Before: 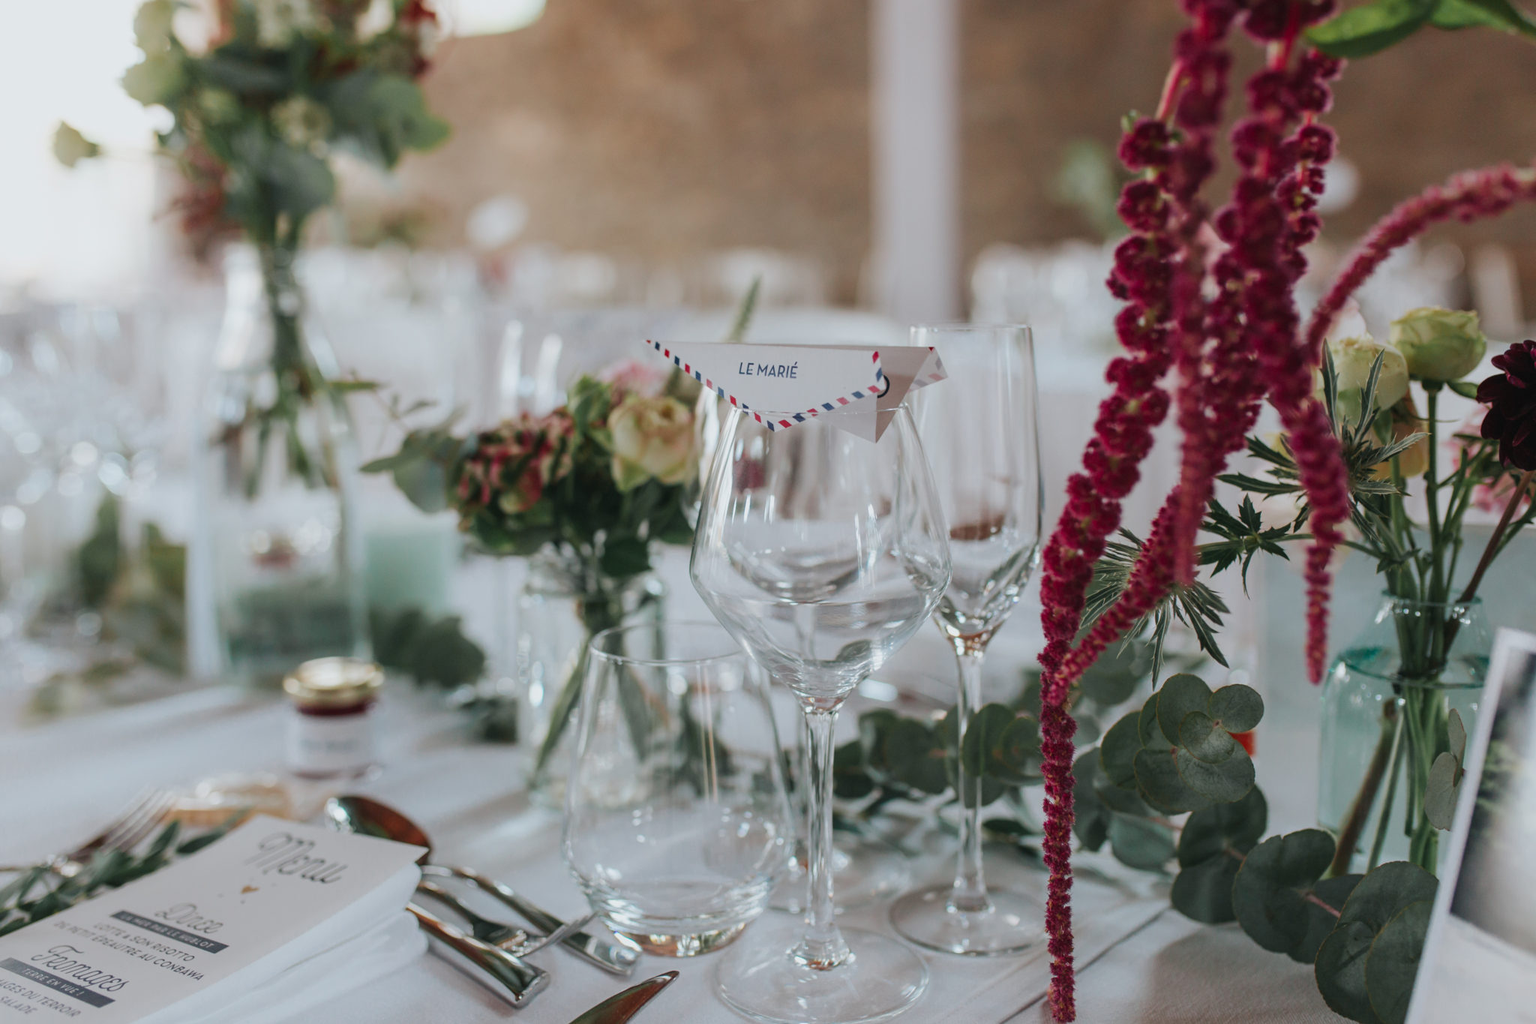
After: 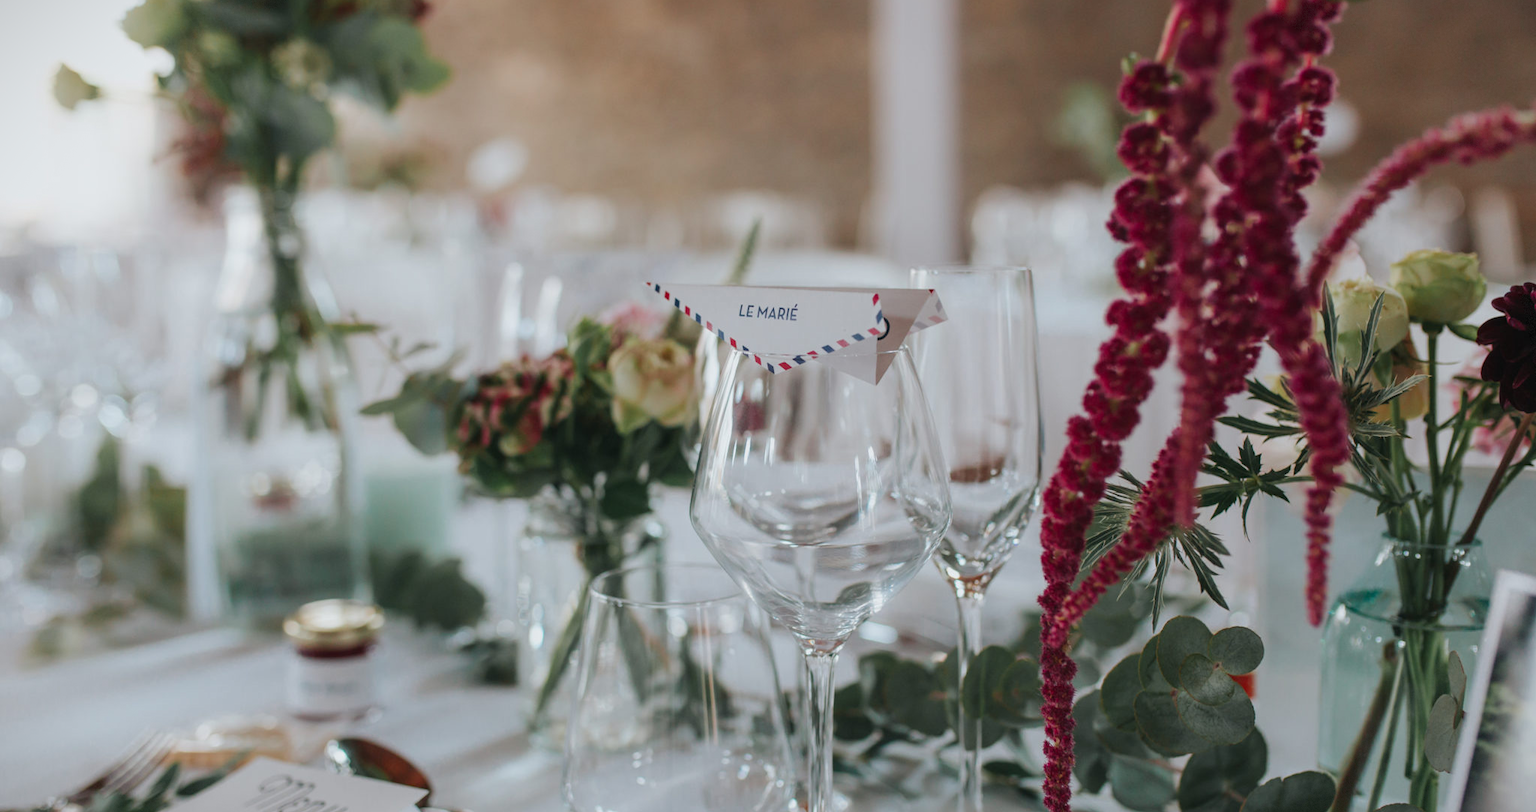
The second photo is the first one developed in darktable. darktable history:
crop and rotate: top 5.667%, bottom 14.937%
vignetting: fall-off start 100%, brightness -0.406, saturation -0.3, width/height ratio 1.324, dithering 8-bit output, unbound false
tone equalizer: on, module defaults
